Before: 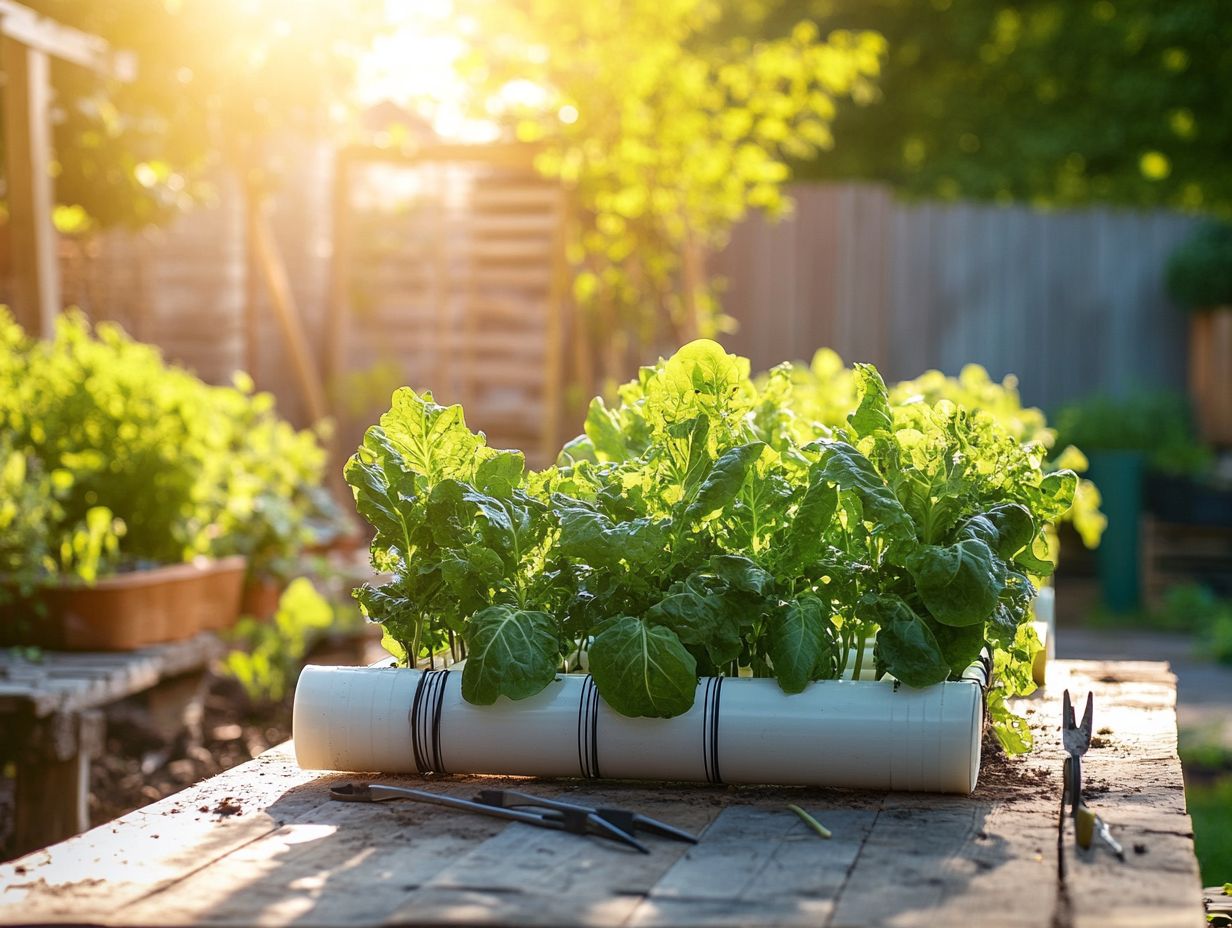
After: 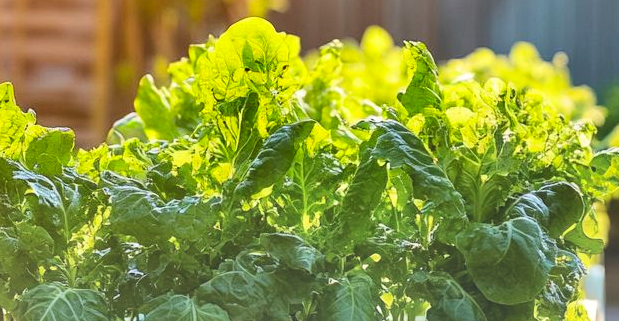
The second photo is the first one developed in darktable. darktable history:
shadows and highlights: shadows 20.91, highlights -82.73, soften with gaussian
crop: left 36.607%, top 34.735%, right 13.146%, bottom 30.611%
contrast brightness saturation: brightness 1
